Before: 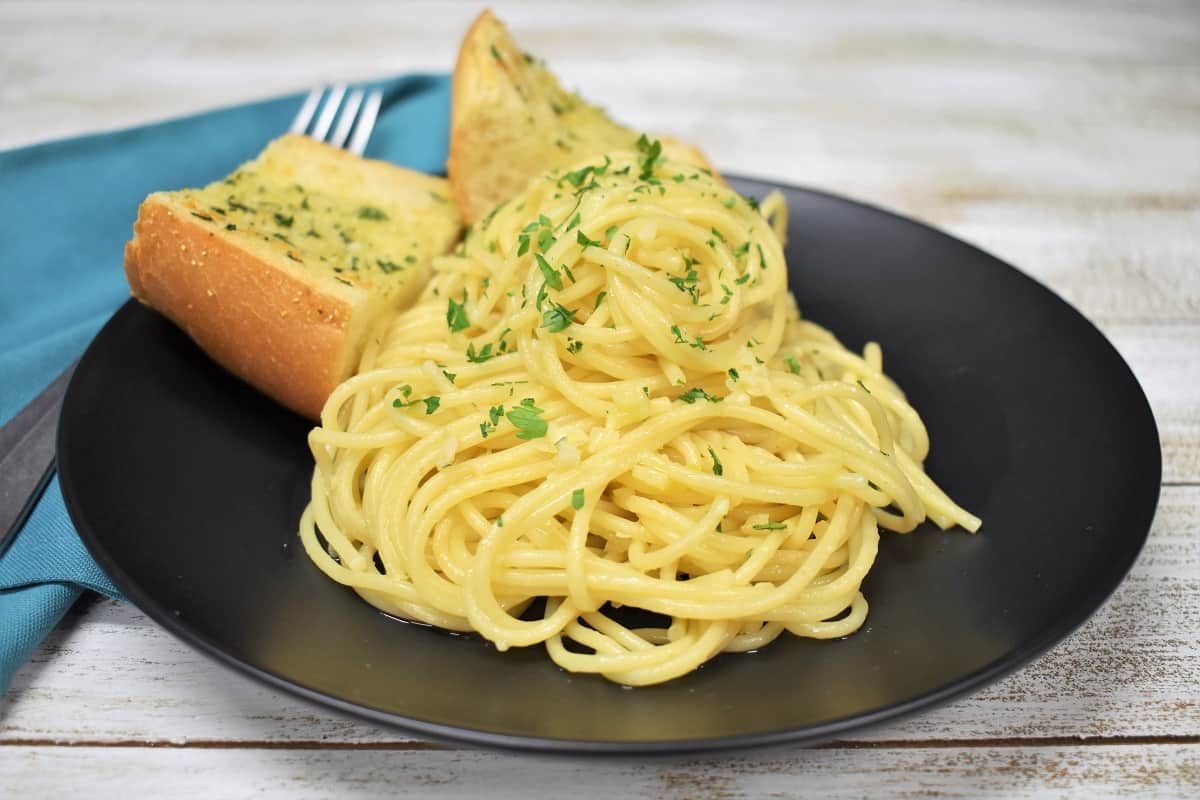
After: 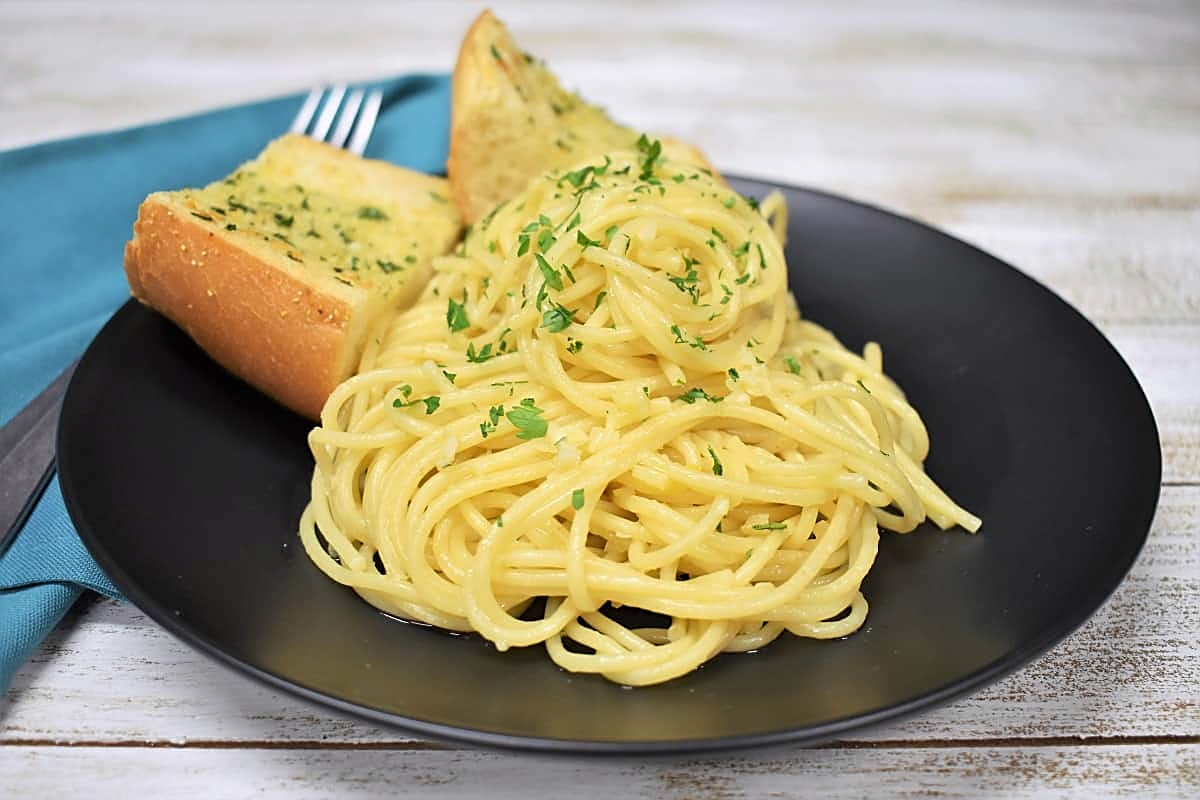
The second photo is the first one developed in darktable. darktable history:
white balance: red 1.004, blue 1.024
sharpen: on, module defaults
